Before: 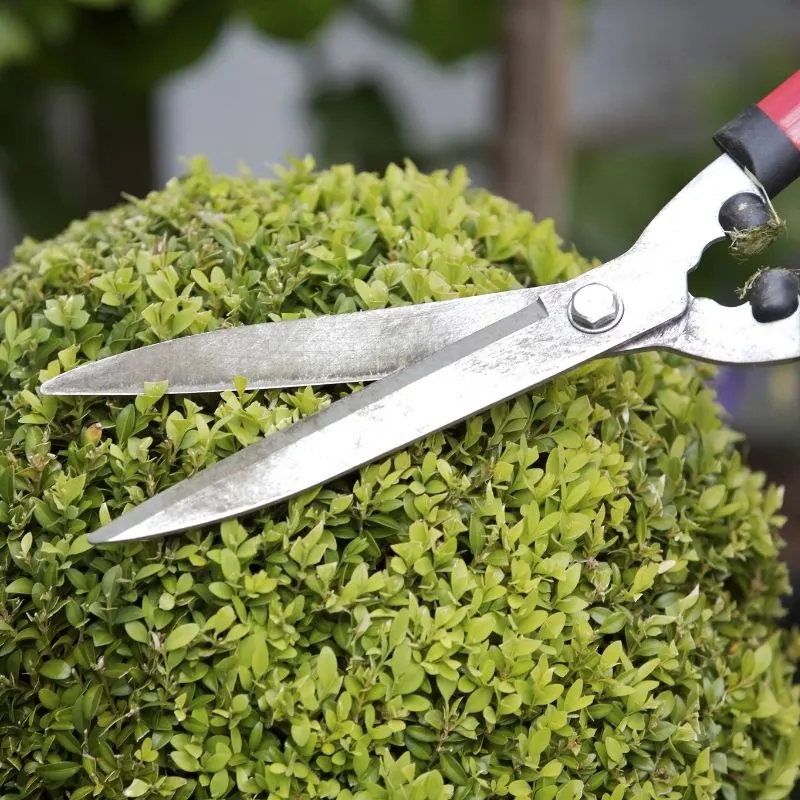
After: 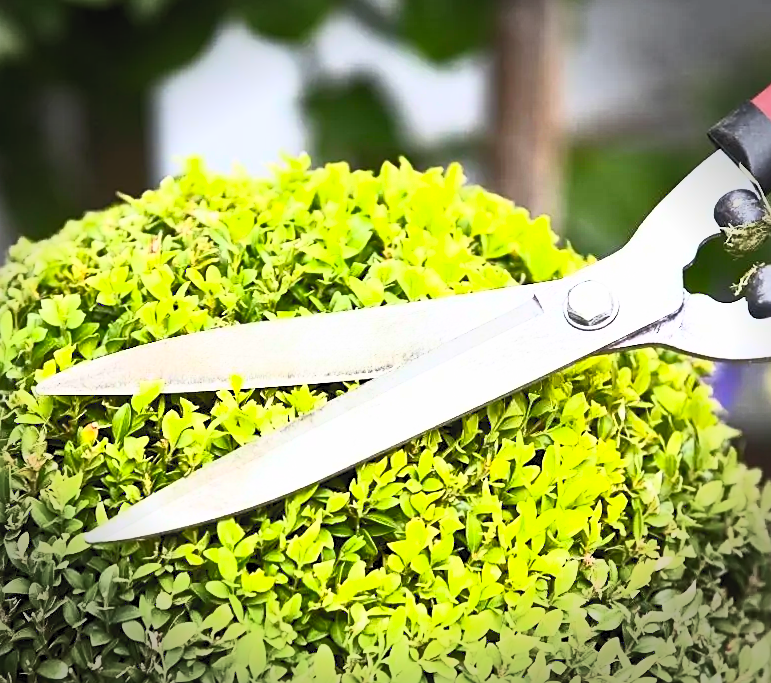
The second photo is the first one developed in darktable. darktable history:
sharpen: on, module defaults
crop and rotate: angle 0.295°, left 0.327%, right 2.713%, bottom 14.075%
vignetting: fall-off start 90.1%, fall-off radius 38.87%, width/height ratio 1.212, shape 1.3
filmic rgb: black relative exposure -16 EV, white relative exposure 4.01 EV, threshold 3.05 EV, target black luminance 0%, hardness 7.59, latitude 73.21%, contrast 0.908, highlights saturation mix 11.47%, shadows ↔ highlights balance -0.372%, color science v6 (2022), enable highlight reconstruction true
contrast brightness saturation: contrast 0.986, brightness 0.984, saturation 0.993
